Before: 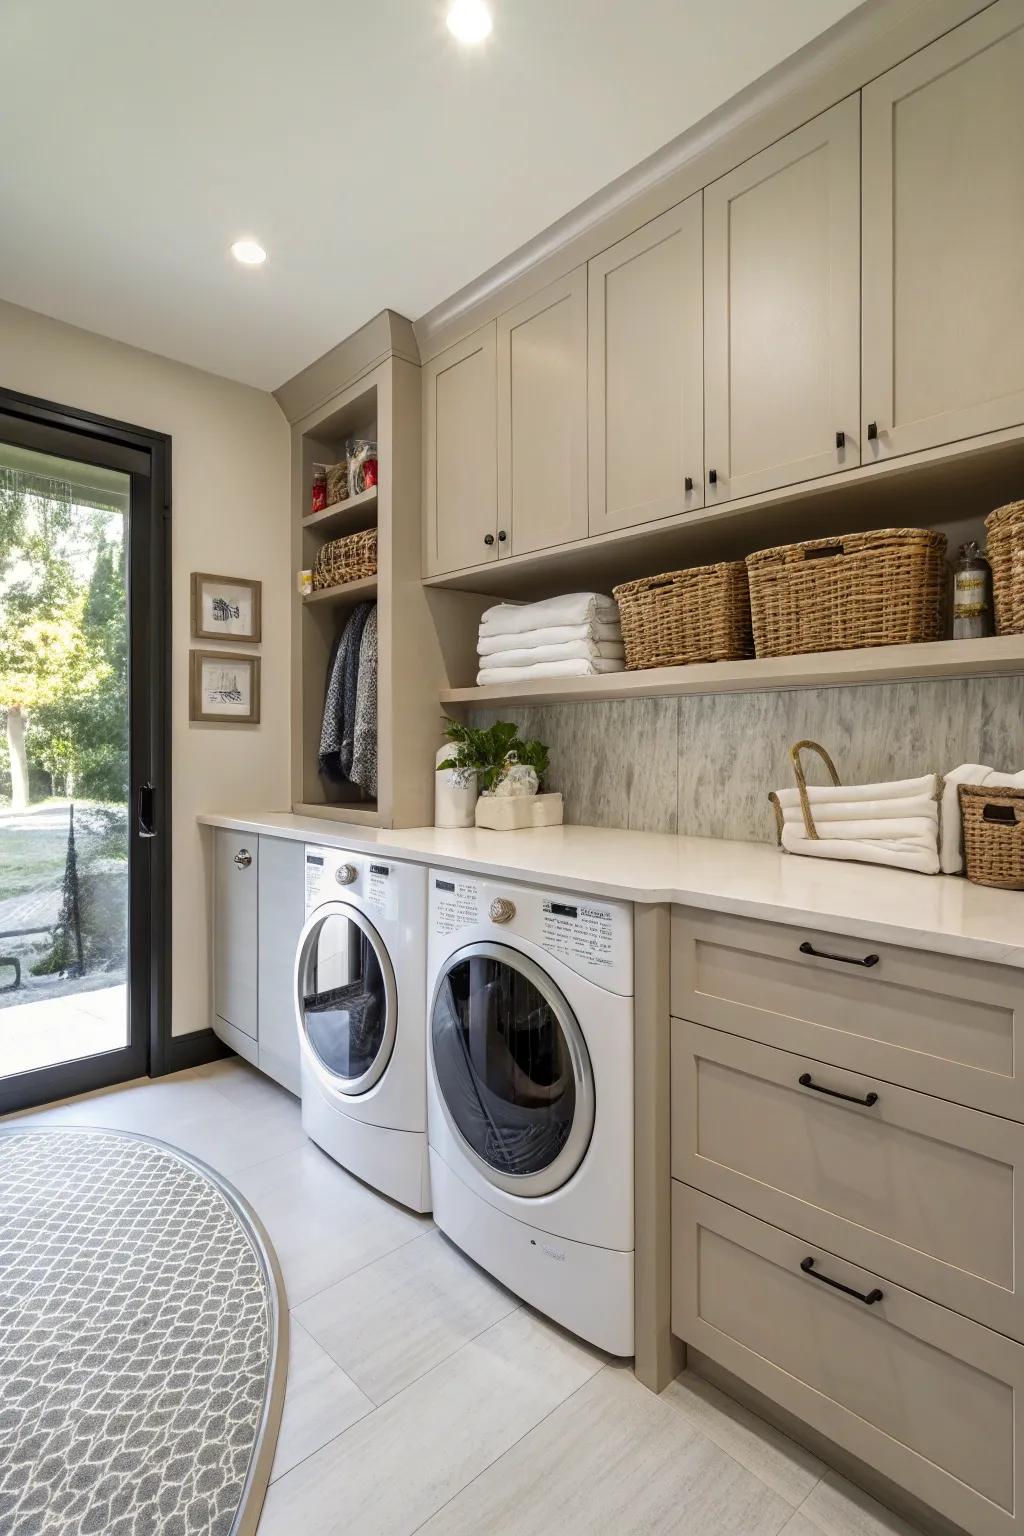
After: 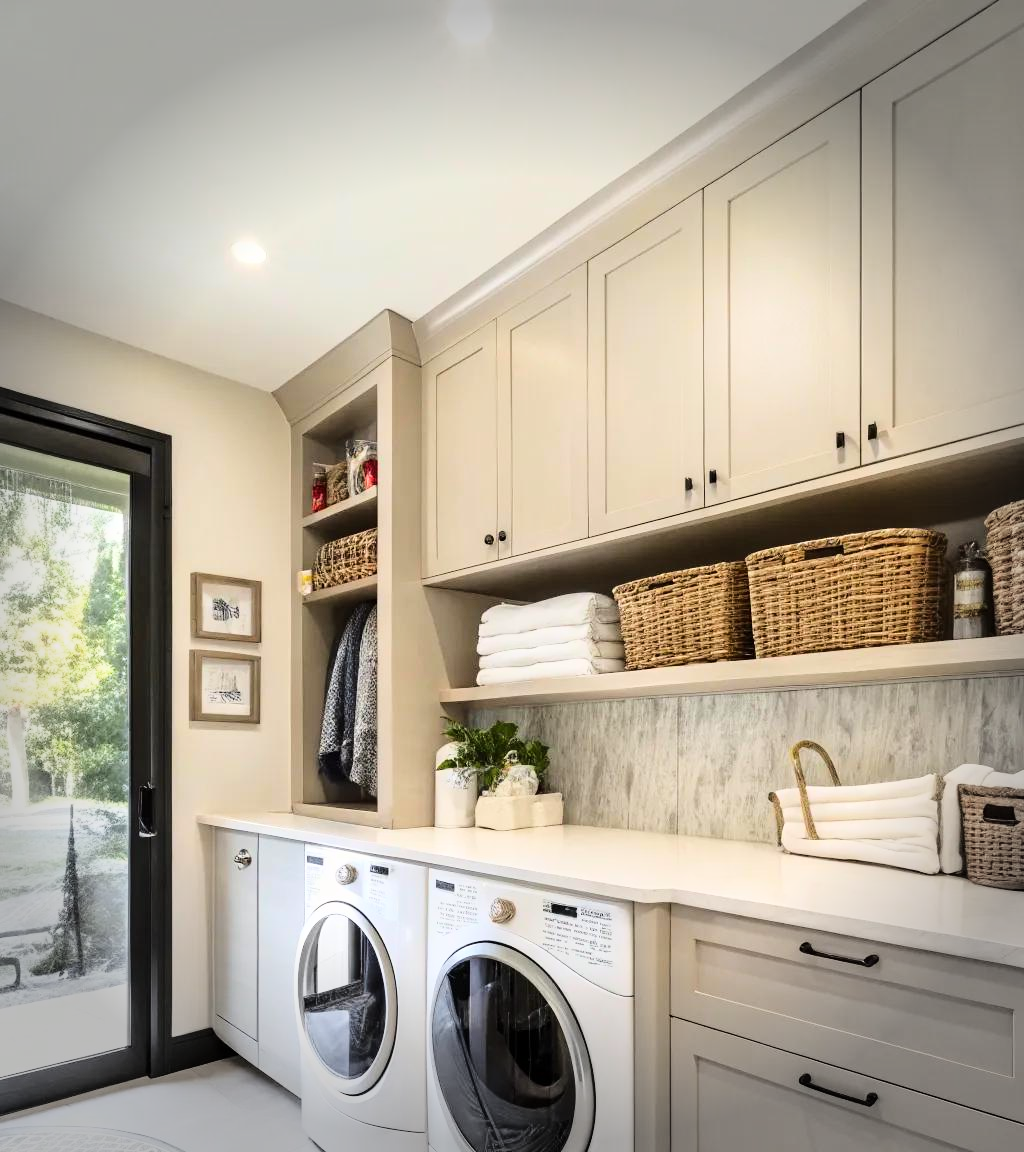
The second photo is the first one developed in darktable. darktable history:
base curve: curves: ch0 [(0, 0) (0.028, 0.03) (0.121, 0.232) (0.46, 0.748) (0.859, 0.968) (1, 1)]
crop: bottom 24.99%
vignetting: fall-off start 69.17%, fall-off radius 29.43%, saturation -0.643, width/height ratio 0.994, shape 0.862
